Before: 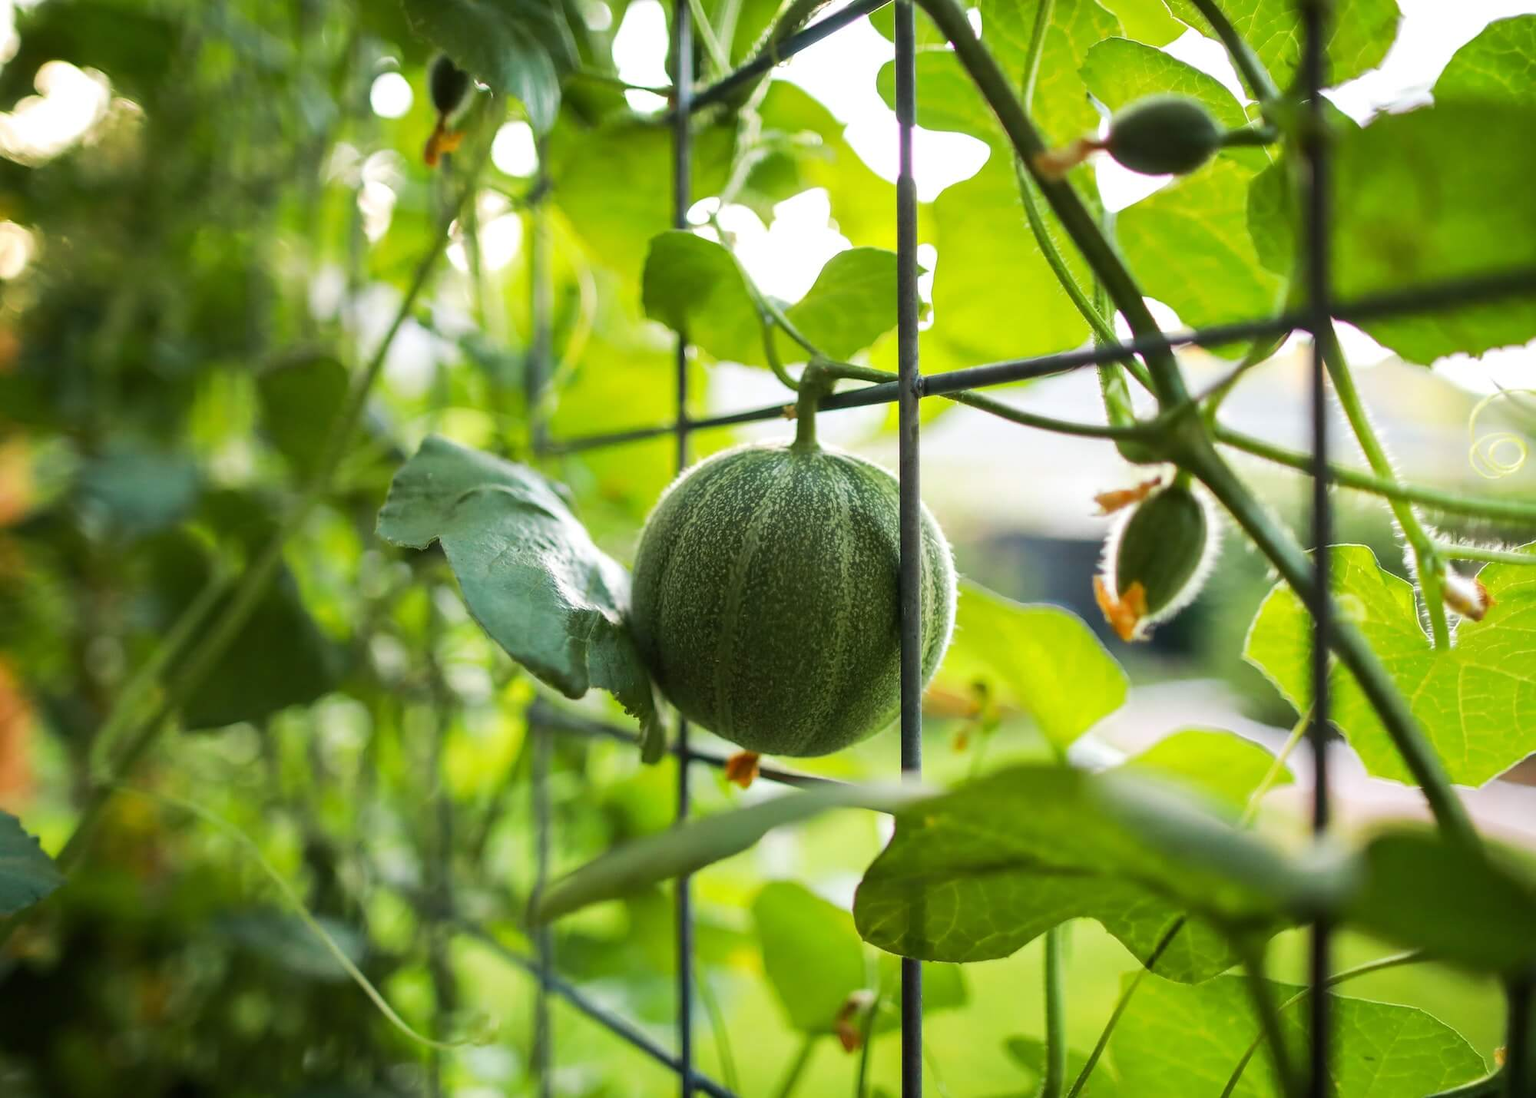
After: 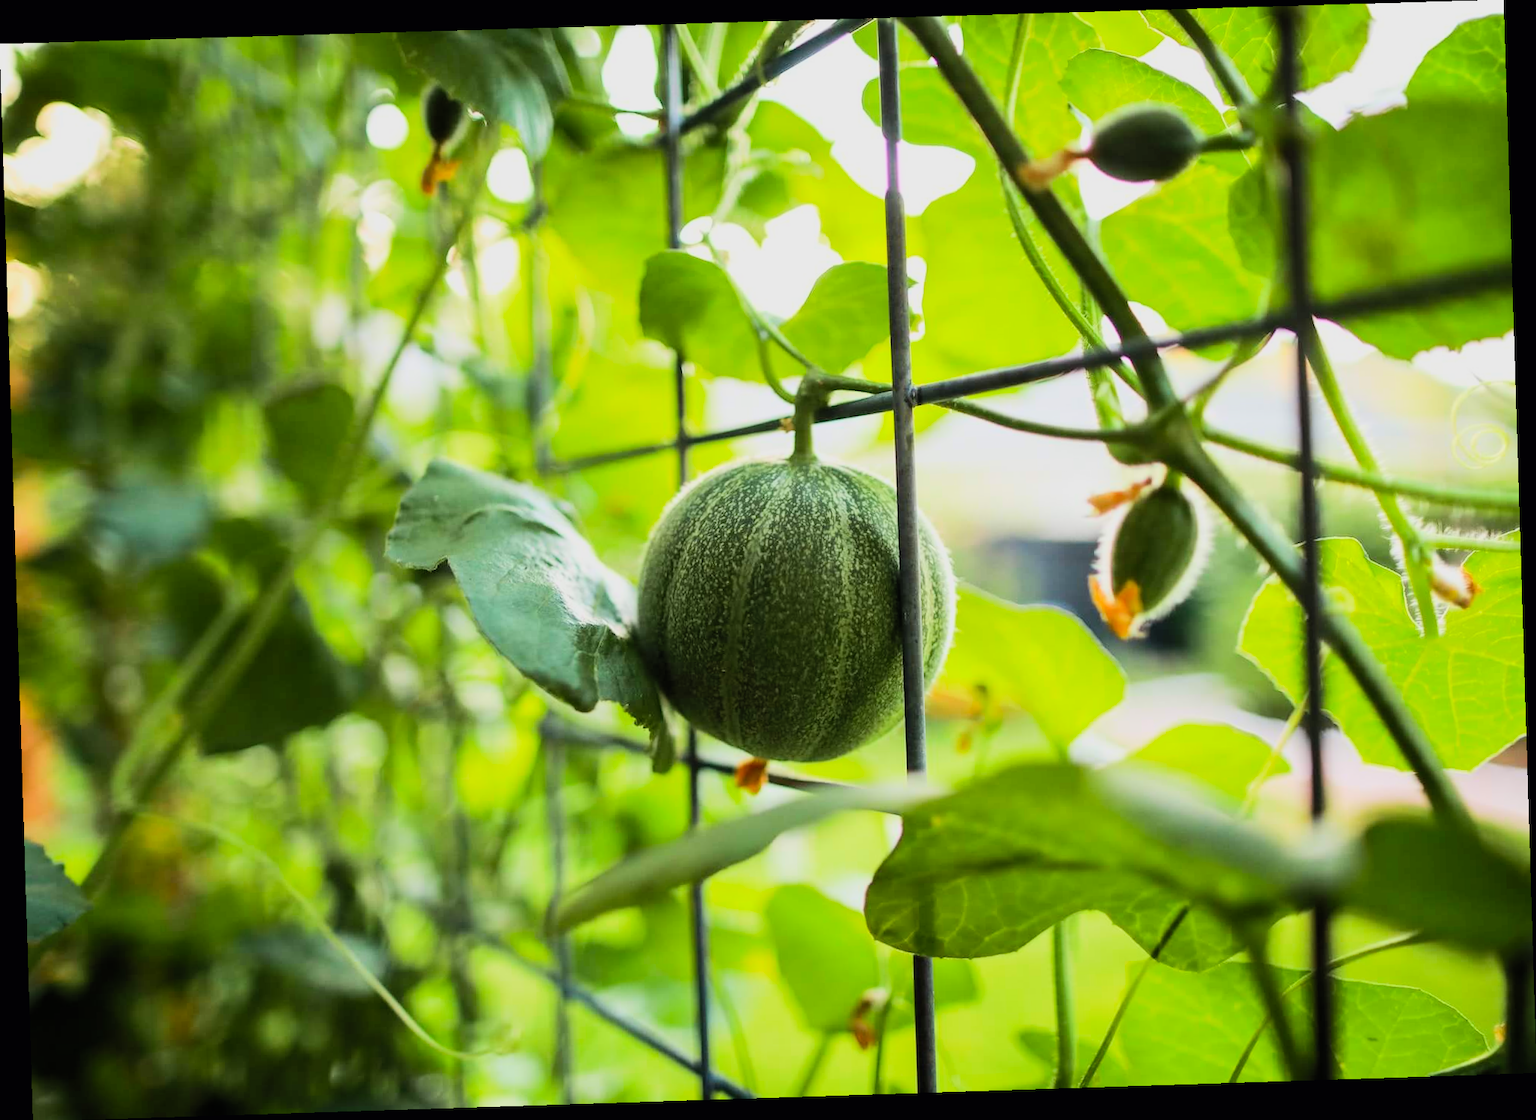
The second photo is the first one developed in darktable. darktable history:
filmic rgb: black relative exposure -7.65 EV, white relative exposure 4.56 EV, hardness 3.61, color science v6 (2022)
contrast brightness saturation: contrast 0.2, brightness 0.16, saturation 0.22
rotate and perspective: rotation -1.77°, lens shift (horizontal) 0.004, automatic cropping off
